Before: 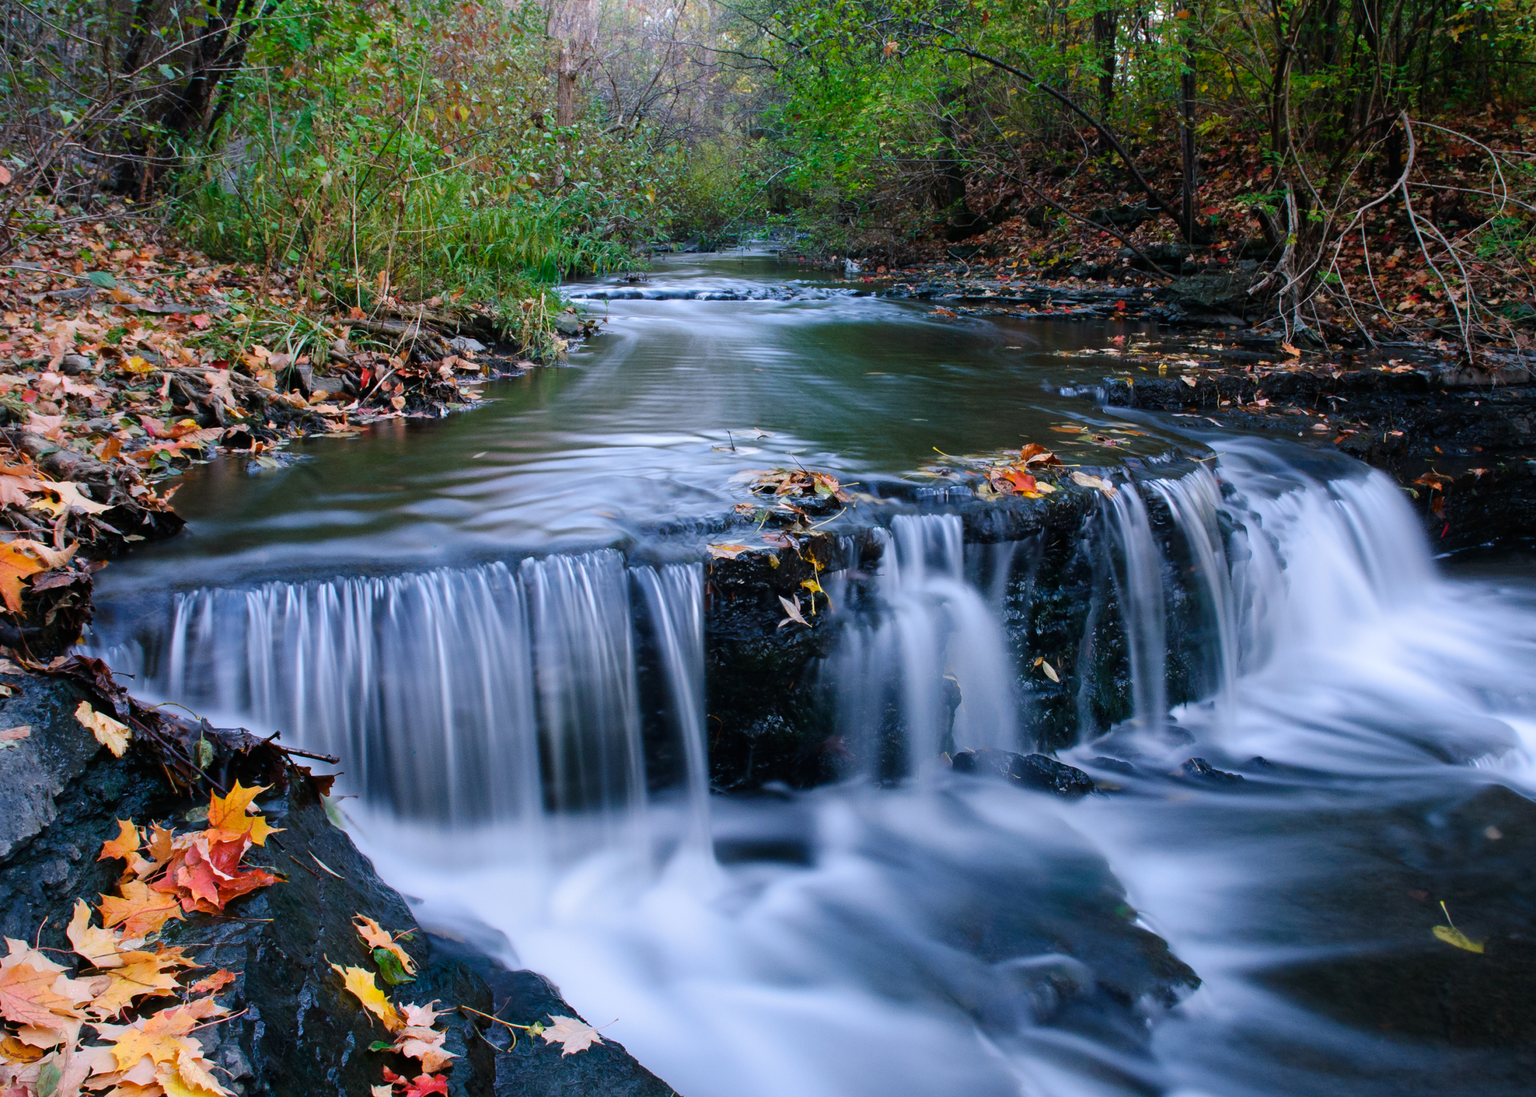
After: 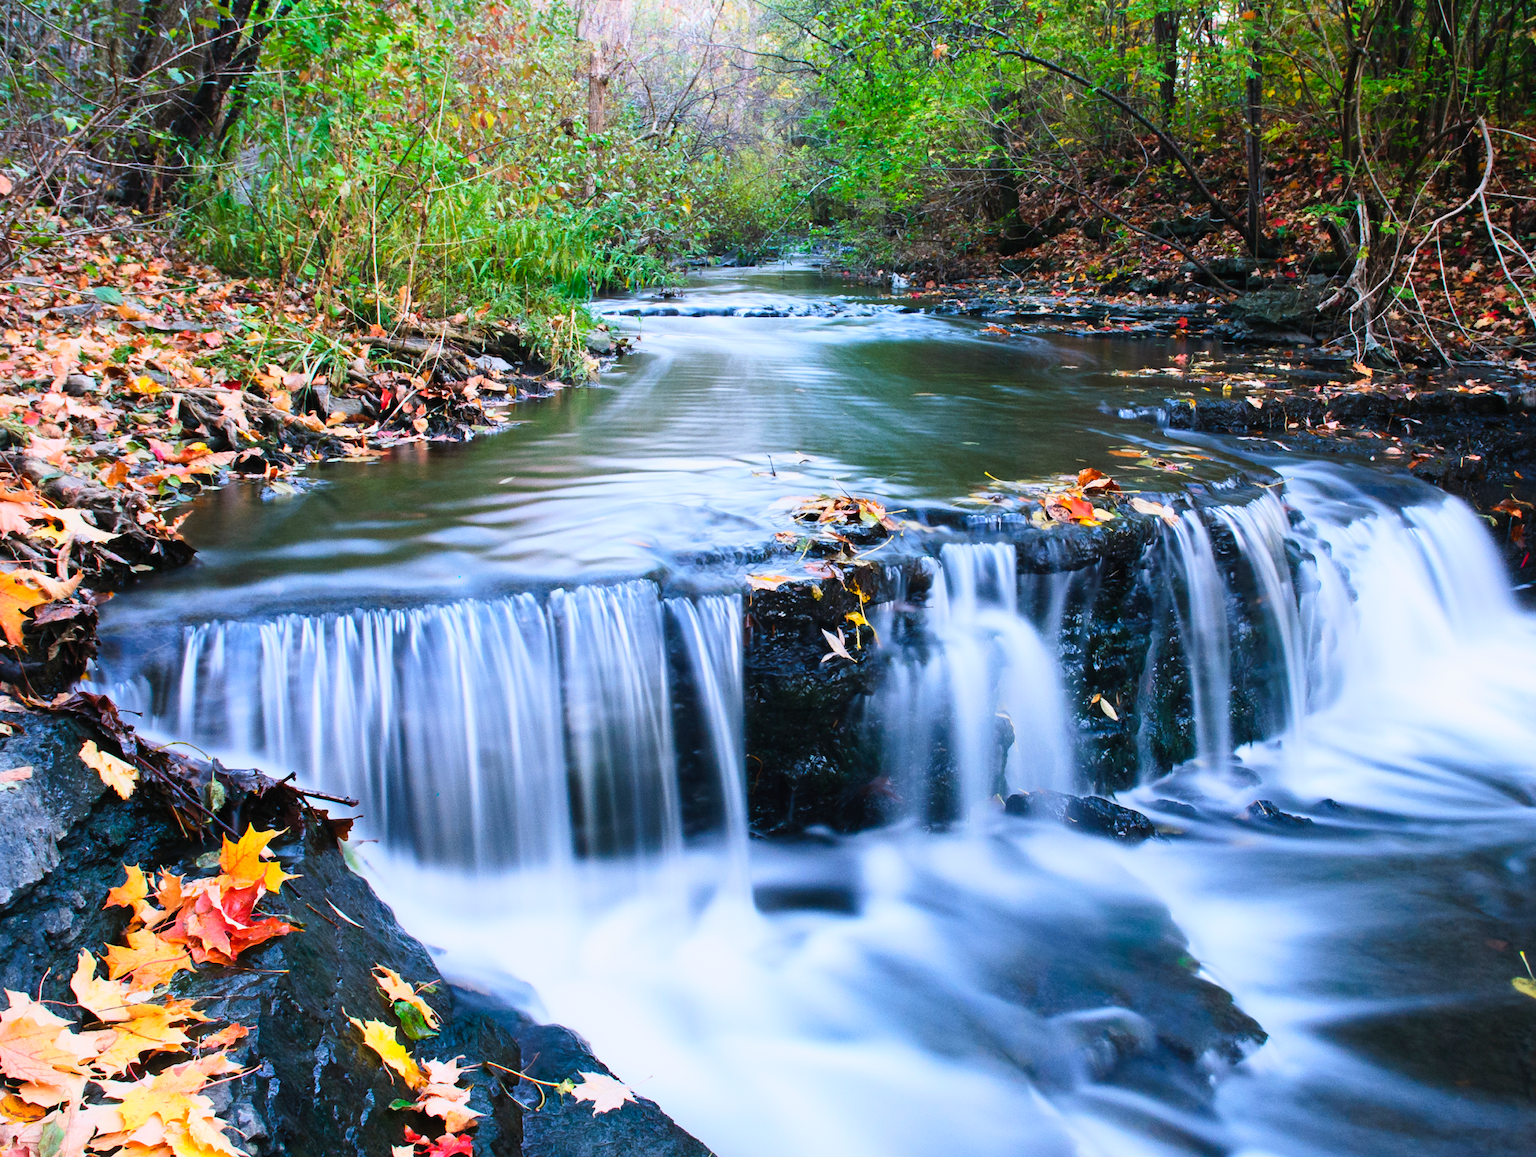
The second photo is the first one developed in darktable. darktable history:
base curve: curves: ch0 [(0, 0) (0.088, 0.125) (0.176, 0.251) (0.354, 0.501) (0.613, 0.749) (1, 0.877)], preserve colors none
crop and rotate: right 5.224%
contrast brightness saturation: contrast 0.201, brightness 0.164, saturation 0.226
